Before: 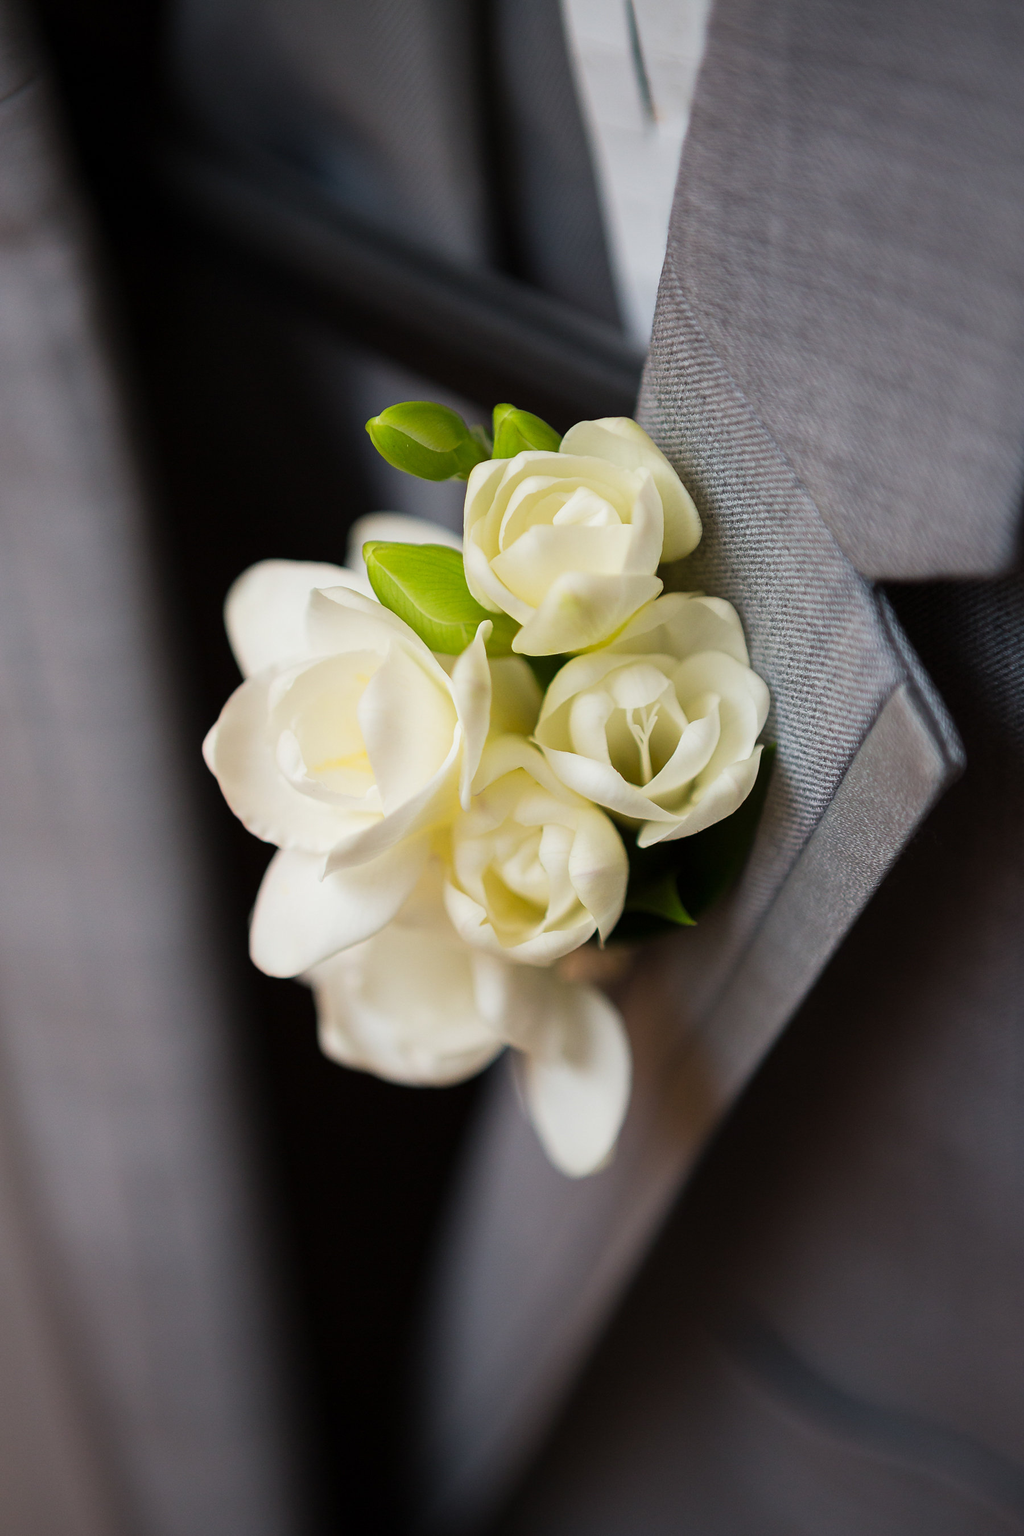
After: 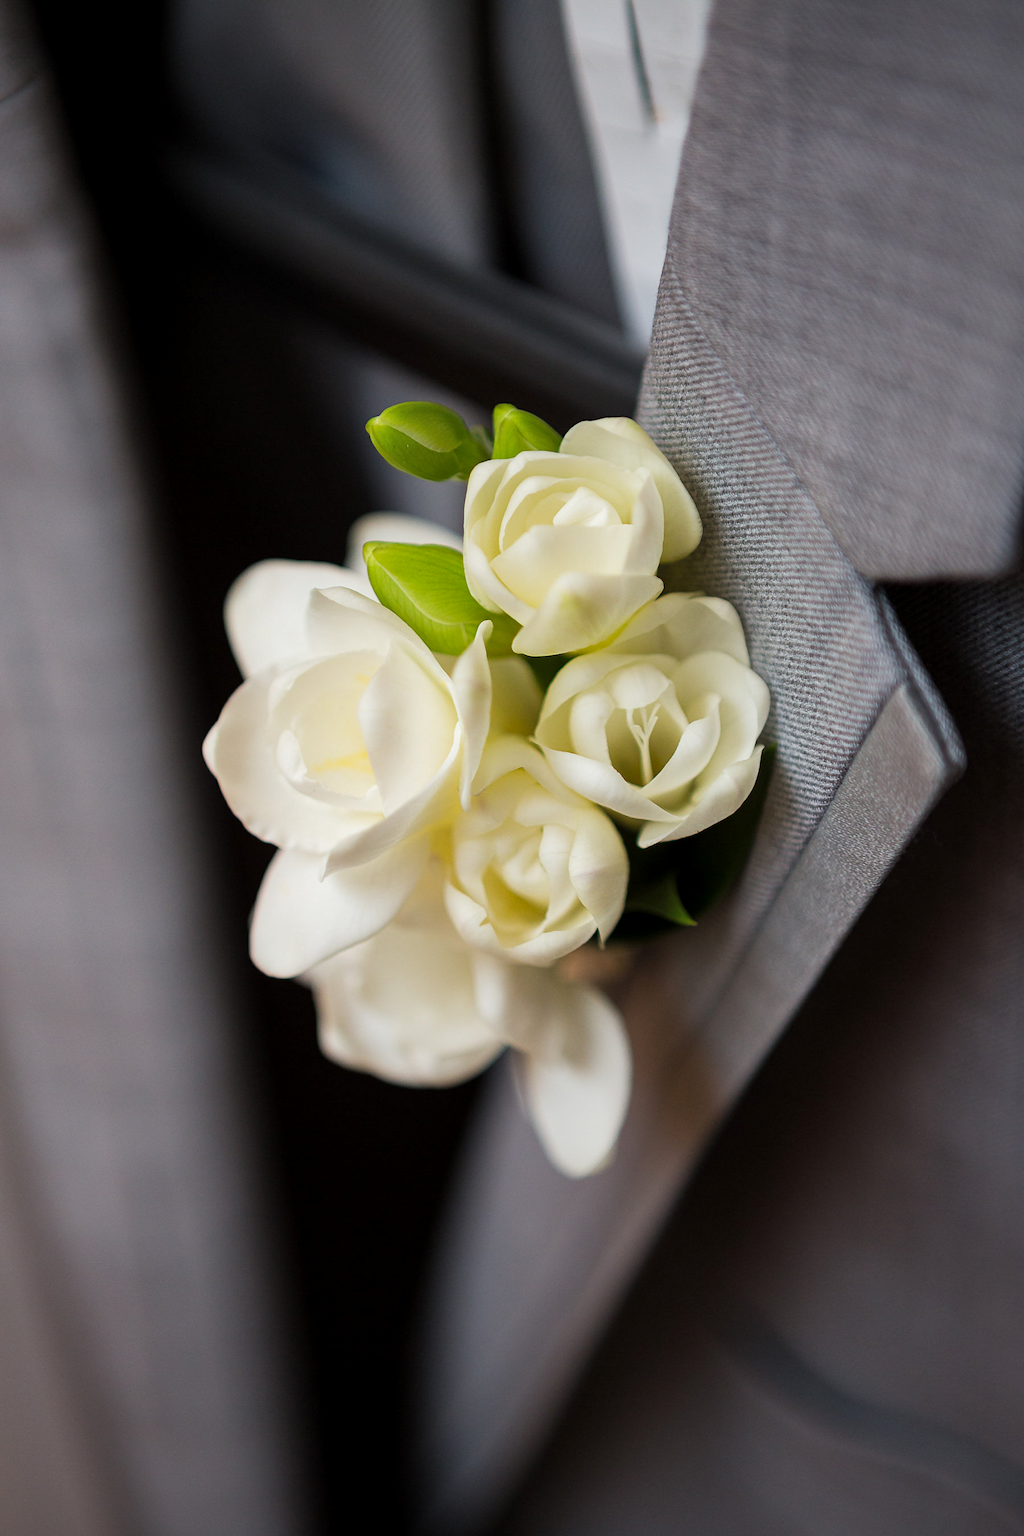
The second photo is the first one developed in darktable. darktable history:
local contrast: highlights 100%, shadows 100%, detail 120%, midtone range 0.2
shadows and highlights: shadows 25, highlights -25
